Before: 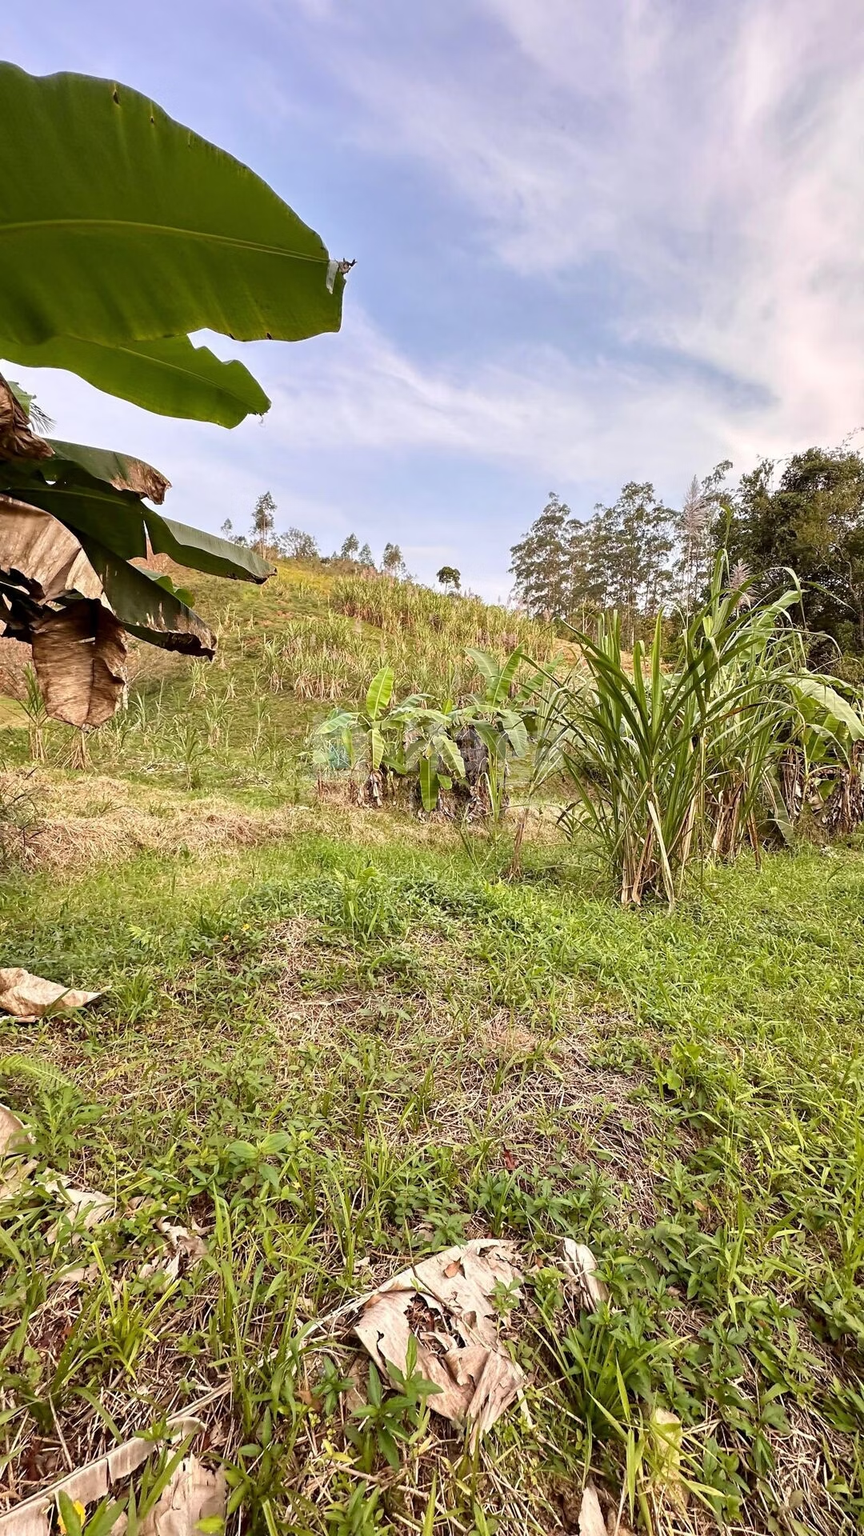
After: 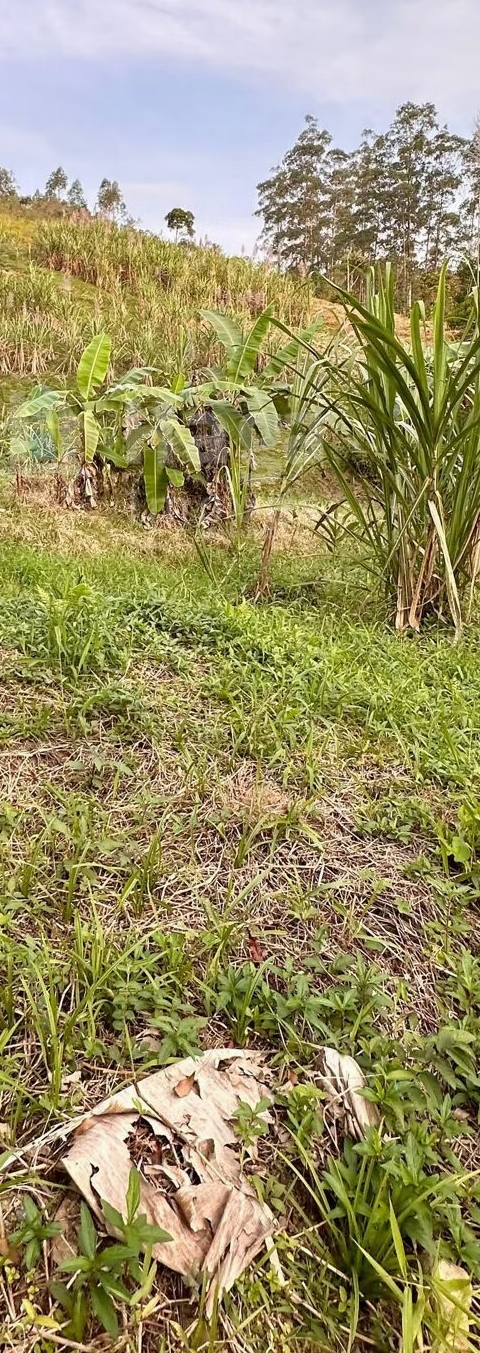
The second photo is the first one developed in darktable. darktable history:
exposure: exposure -0.042 EV, compensate exposure bias true, compensate highlight preservation false
crop: left 35.333%, top 26.079%, right 20.174%, bottom 3.419%
